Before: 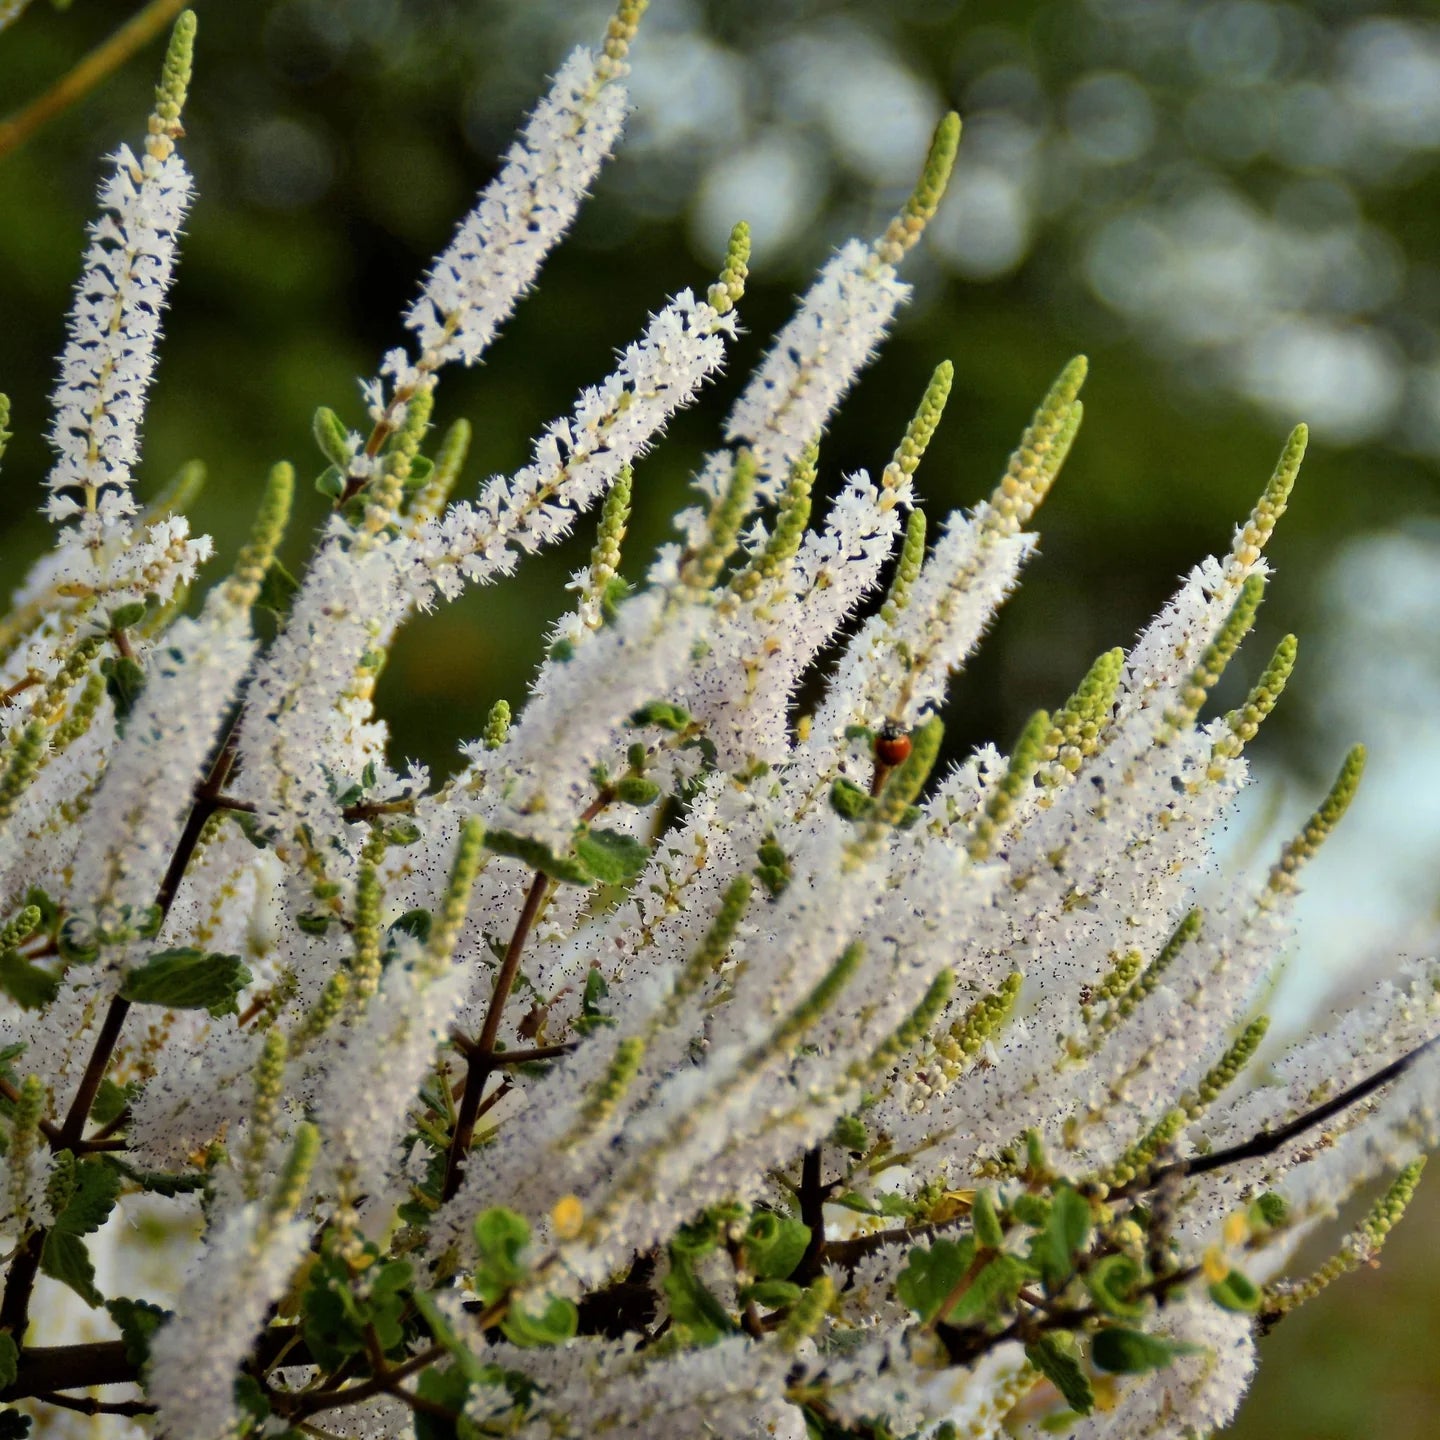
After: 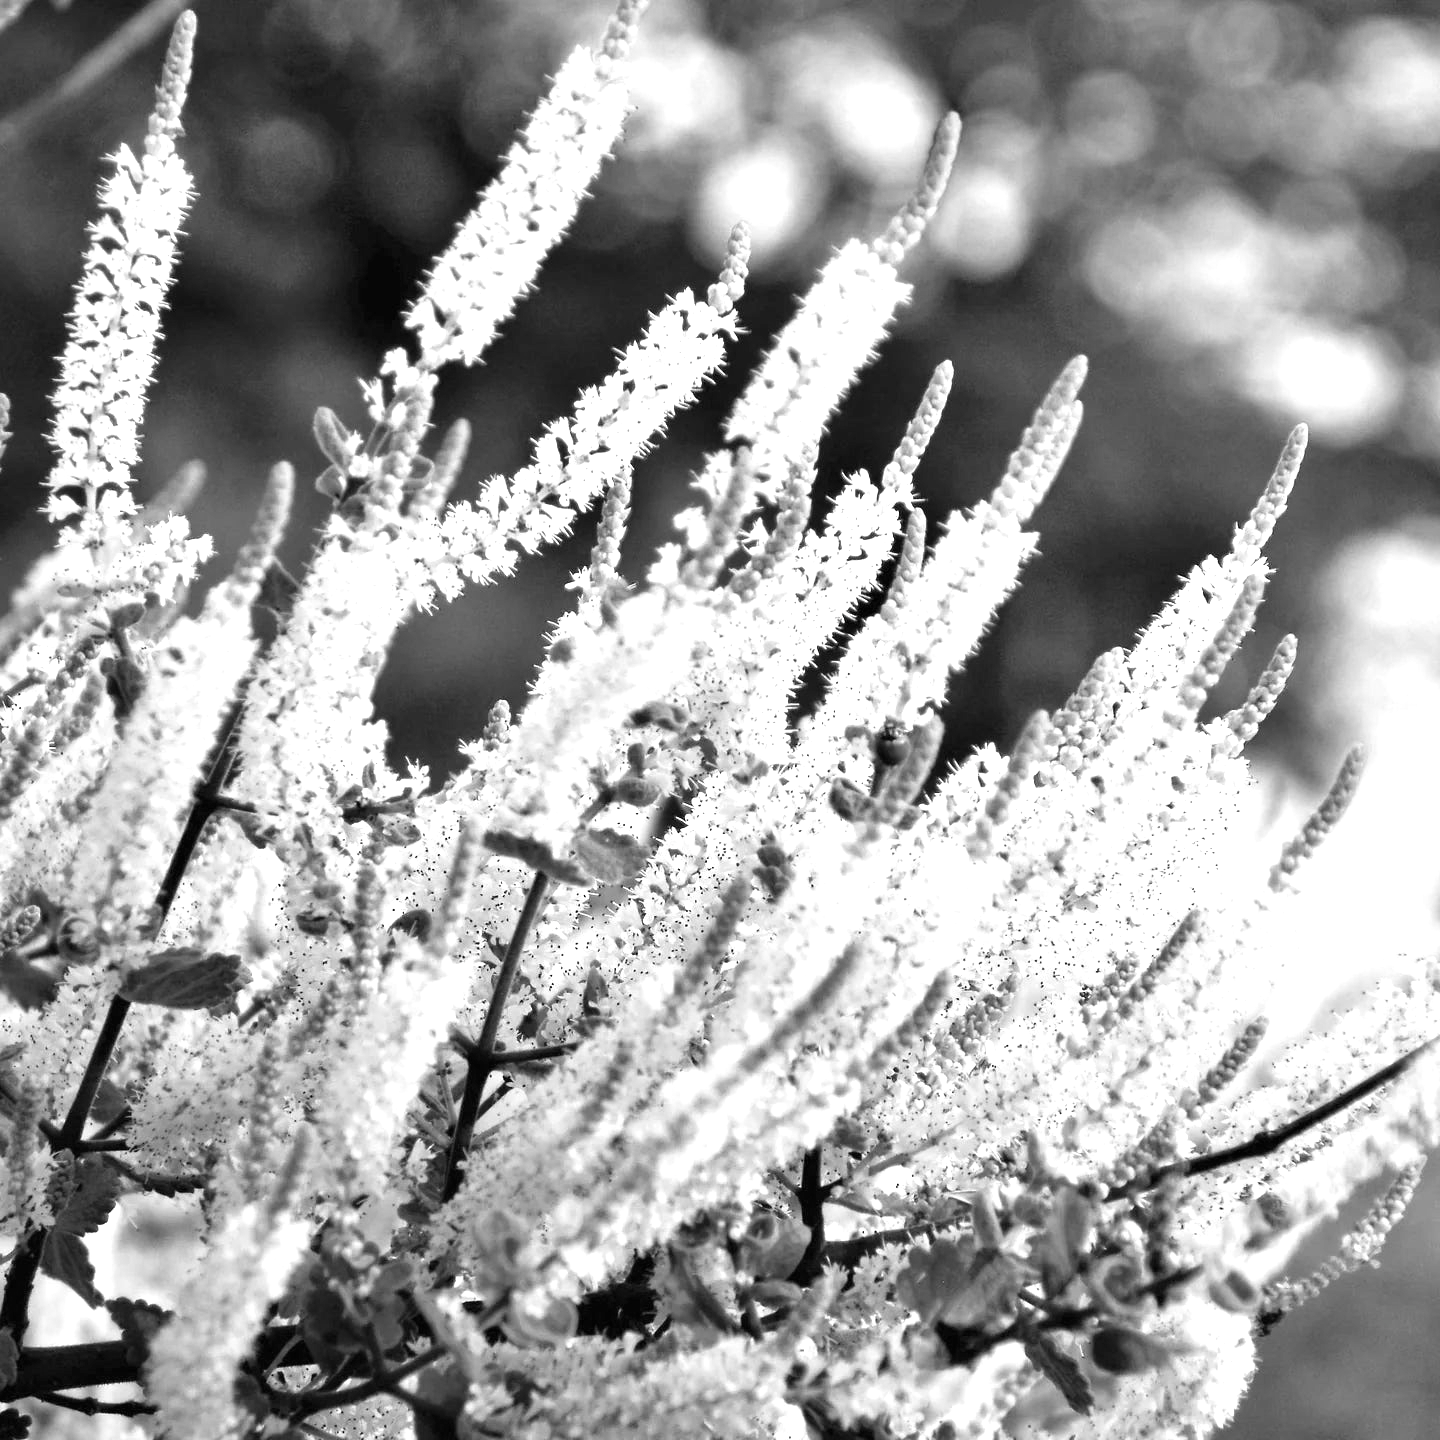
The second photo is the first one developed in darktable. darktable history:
tone curve: curves: ch0 [(0, 0) (0.003, 0.003) (0.011, 0.011) (0.025, 0.025) (0.044, 0.045) (0.069, 0.07) (0.1, 0.101) (0.136, 0.138) (0.177, 0.18) (0.224, 0.228) (0.277, 0.281) (0.335, 0.34) (0.399, 0.405) (0.468, 0.475) (0.543, 0.551) (0.623, 0.633) (0.709, 0.72) (0.801, 0.813) (0.898, 0.907) (1, 1)], color space Lab, independent channels, preserve colors none
color calibration: output gray [0.267, 0.423, 0.261, 0], illuminant custom, x 0.368, y 0.373, temperature 4337.76 K, saturation algorithm version 1 (2020)
exposure: black level correction 0, exposure 1.385 EV, compensate highlight preservation false
